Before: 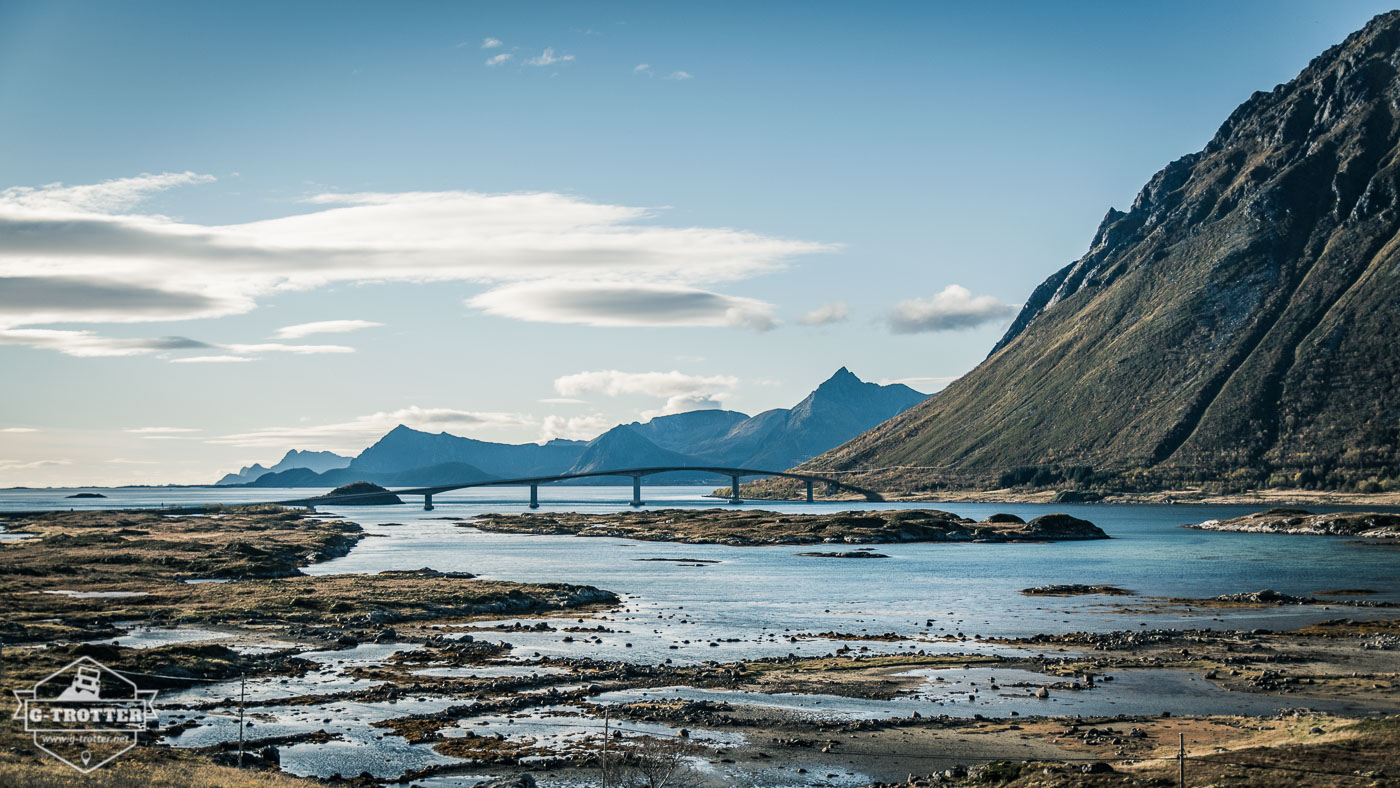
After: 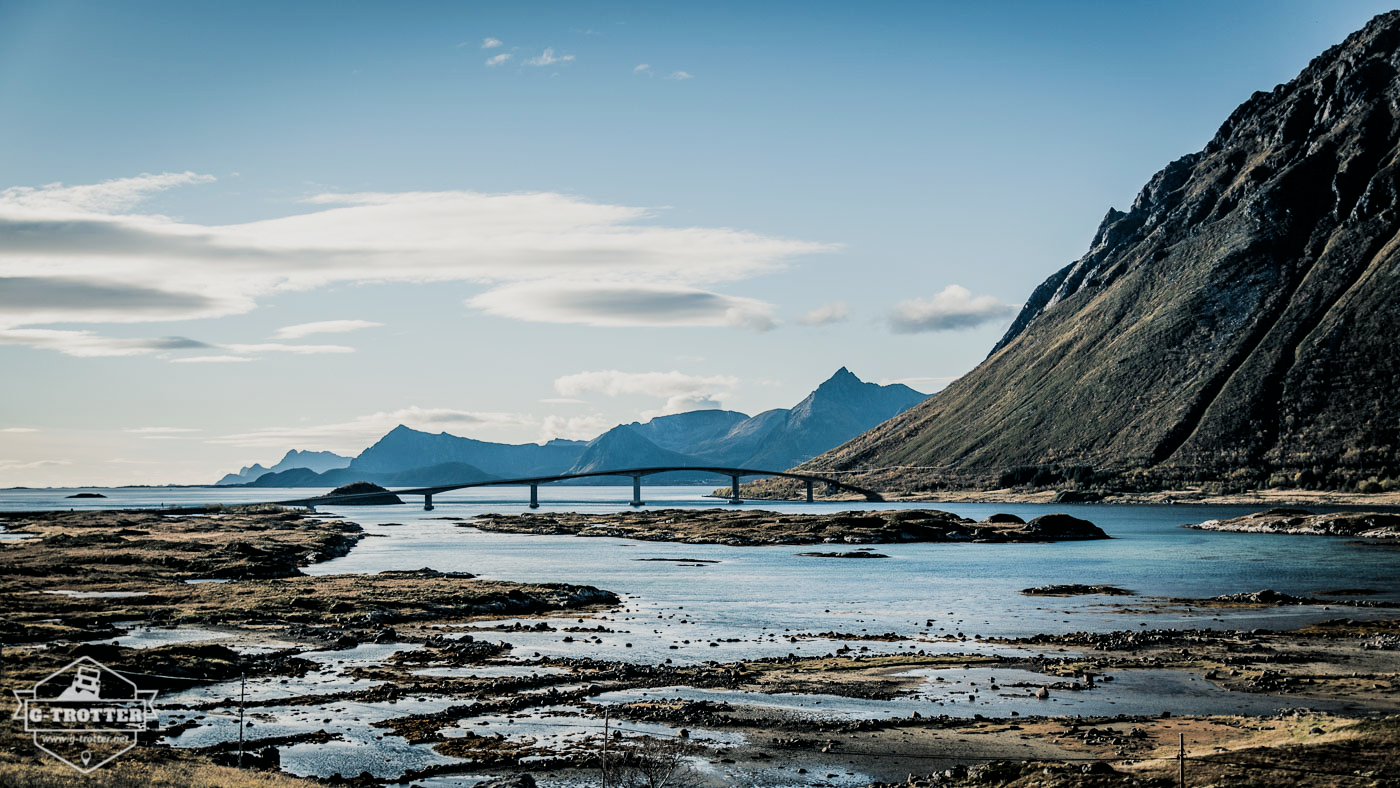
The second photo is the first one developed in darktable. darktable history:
filmic rgb: black relative exposure -5 EV, white relative exposure 3.5 EV, hardness 3.19, contrast 1.2, highlights saturation mix -30%
